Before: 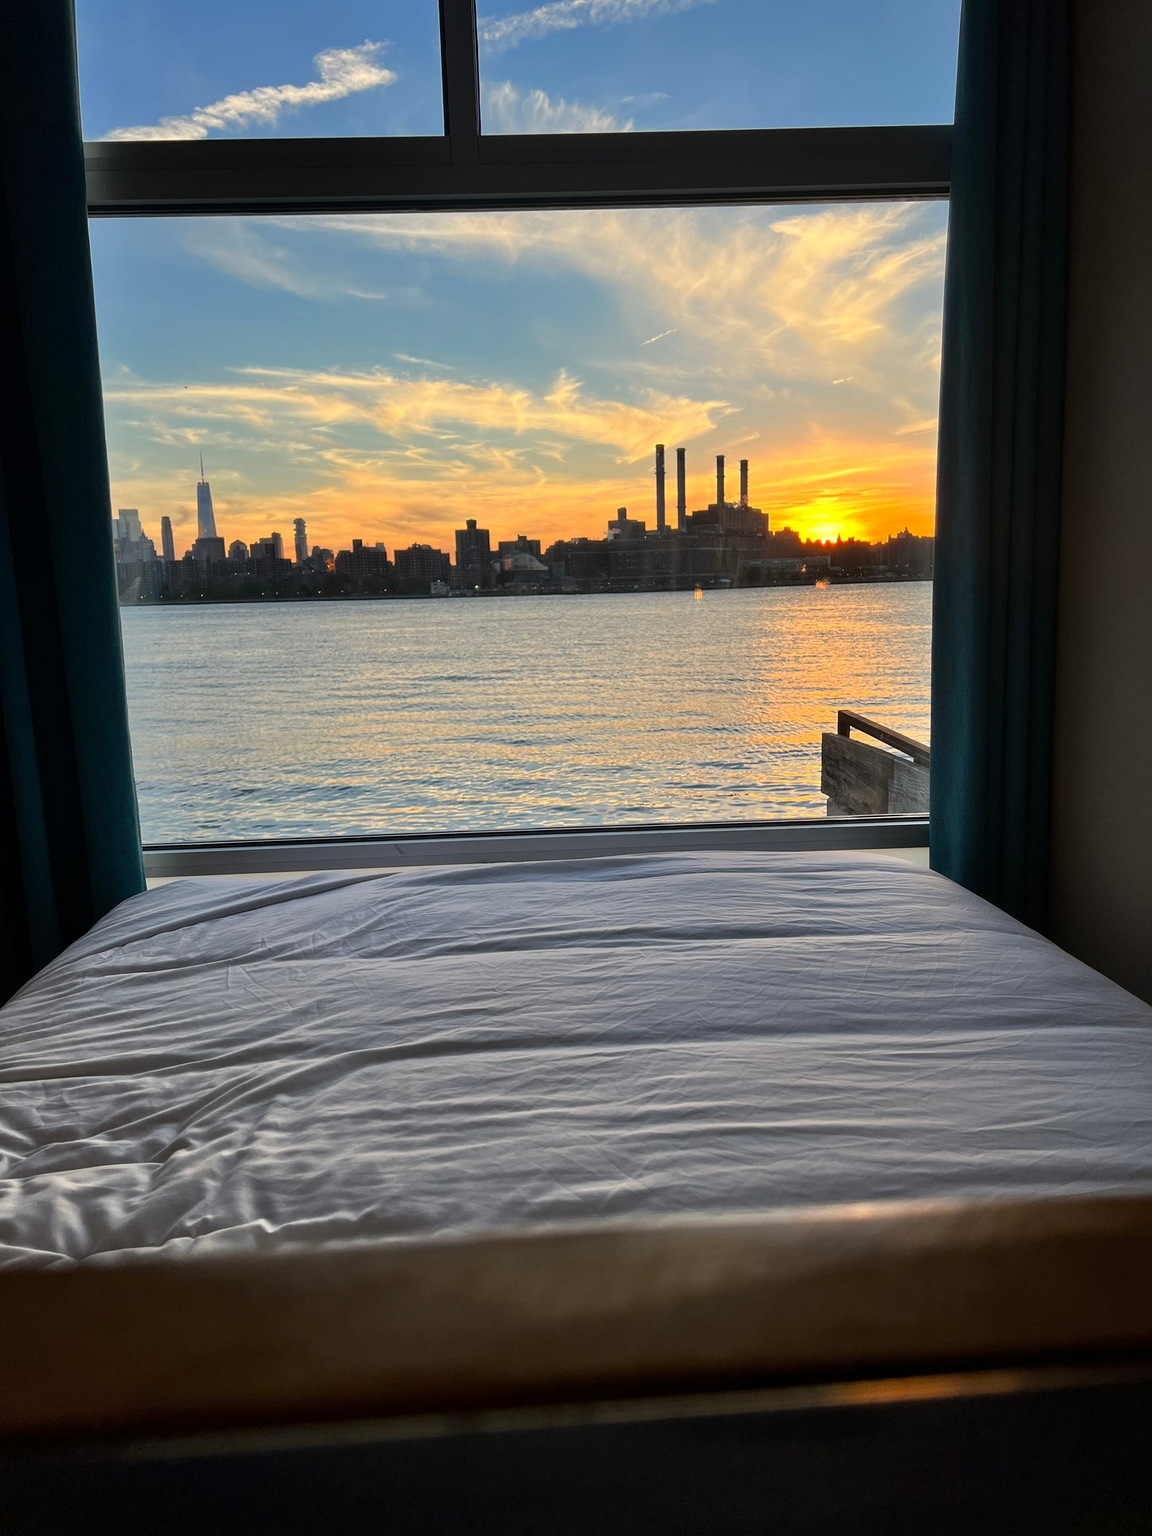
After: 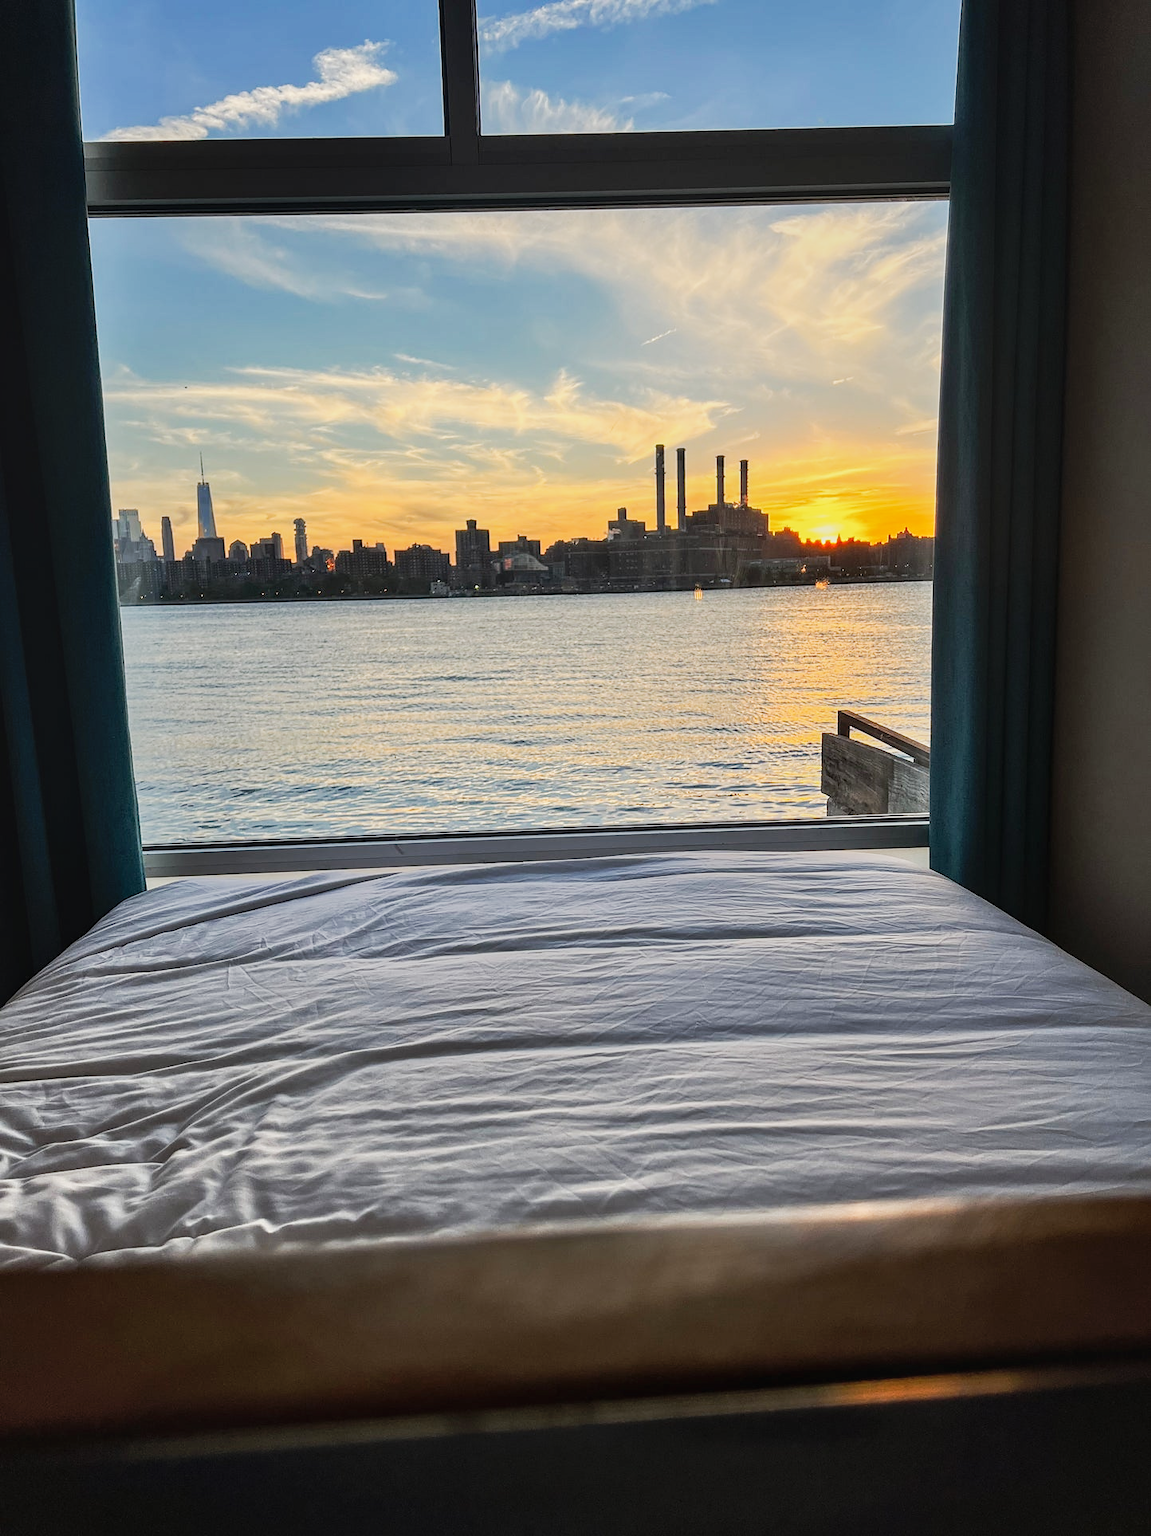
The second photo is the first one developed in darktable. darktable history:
sharpen: radius 1.452, amount 0.4, threshold 1.432
tone curve: curves: ch0 [(0, 0.026) (0.181, 0.223) (0.405, 0.46) (0.456, 0.528) (0.634, 0.728) (0.877, 0.89) (0.984, 0.935)]; ch1 [(0, 0) (0.443, 0.43) (0.492, 0.488) (0.566, 0.579) (0.595, 0.625) (0.65, 0.657) (0.696, 0.725) (1, 1)]; ch2 [(0, 0) (0.33, 0.301) (0.421, 0.443) (0.447, 0.489) (0.495, 0.494) (0.537, 0.57) (0.586, 0.591) (0.663, 0.686) (1, 1)], preserve colors none
local contrast: on, module defaults
